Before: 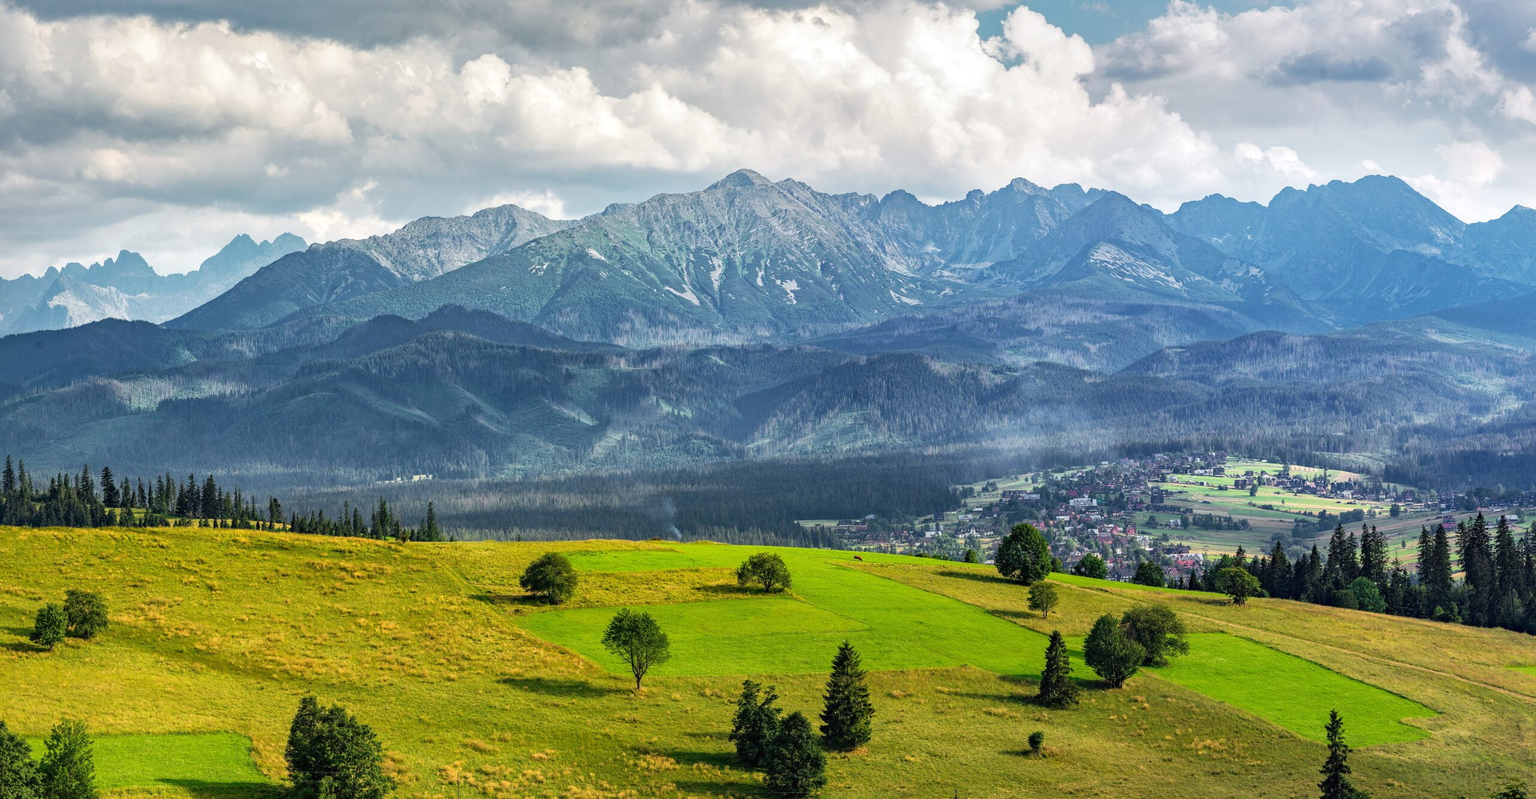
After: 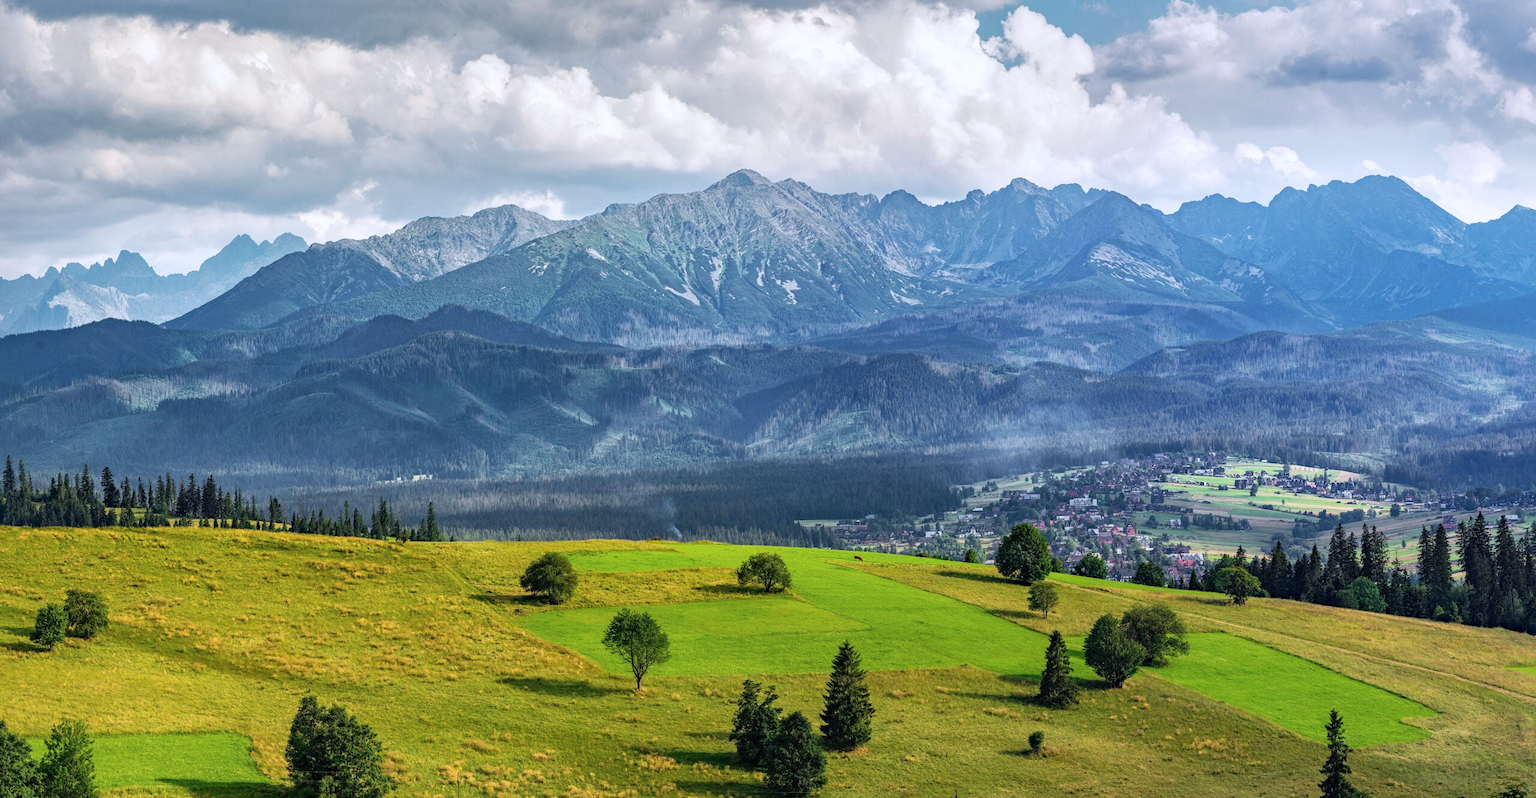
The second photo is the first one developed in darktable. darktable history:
color calibration: illuminant as shot in camera, x 0.358, y 0.373, temperature 4628.91 K
exposure: exposure -0.048 EV, compensate highlight preservation false
